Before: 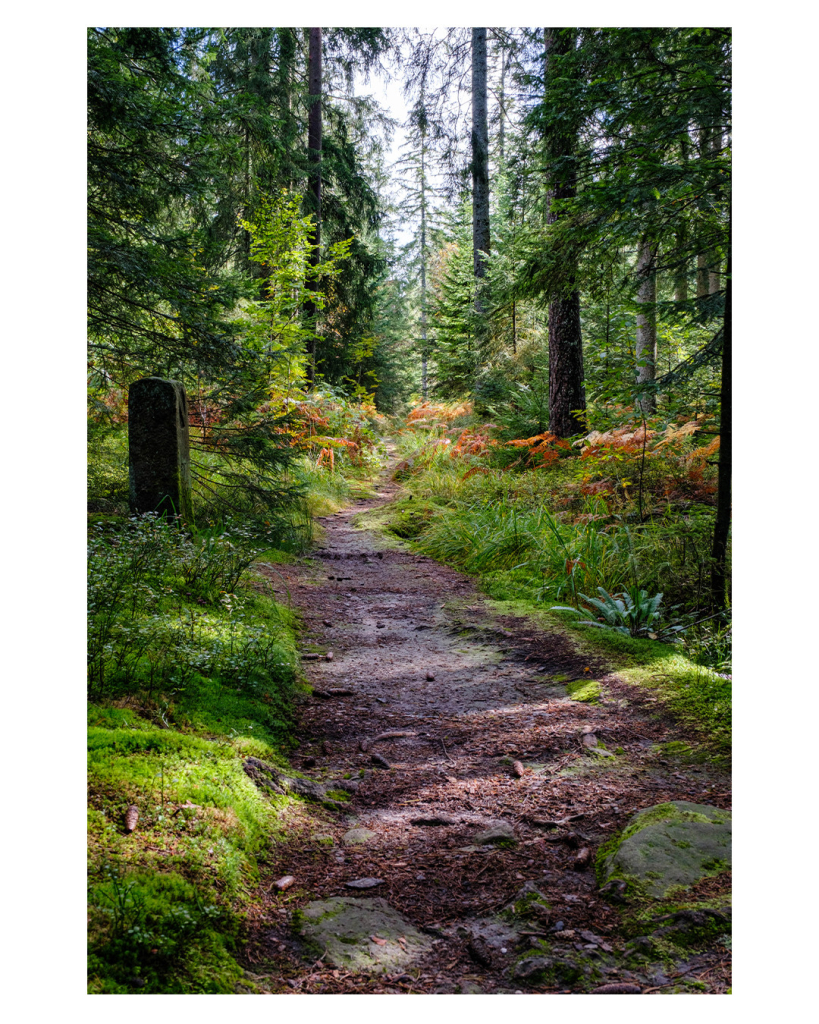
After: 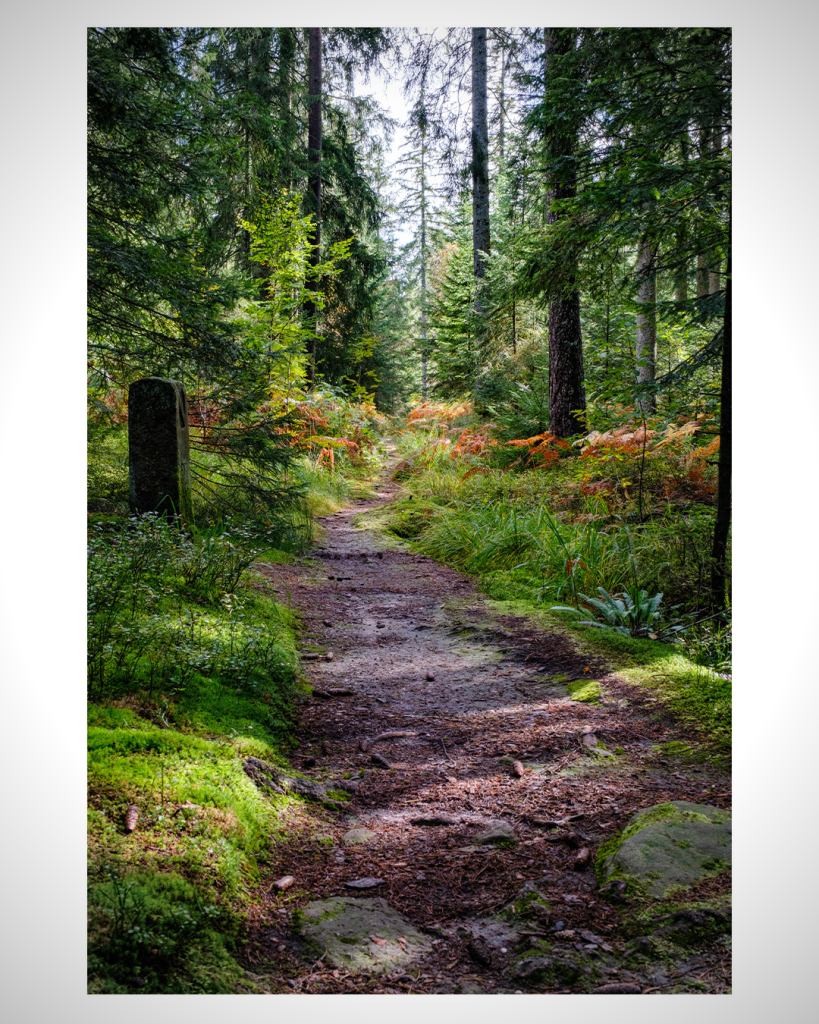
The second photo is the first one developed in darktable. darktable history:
vignetting: fall-off start 79.93%, saturation -0.641
